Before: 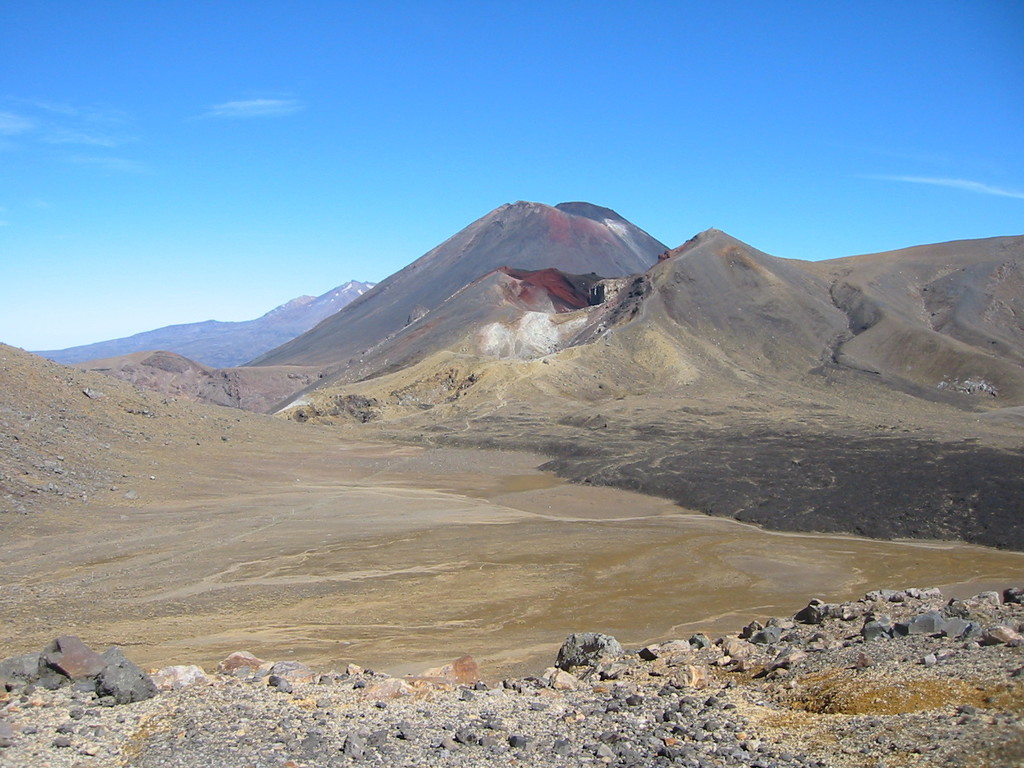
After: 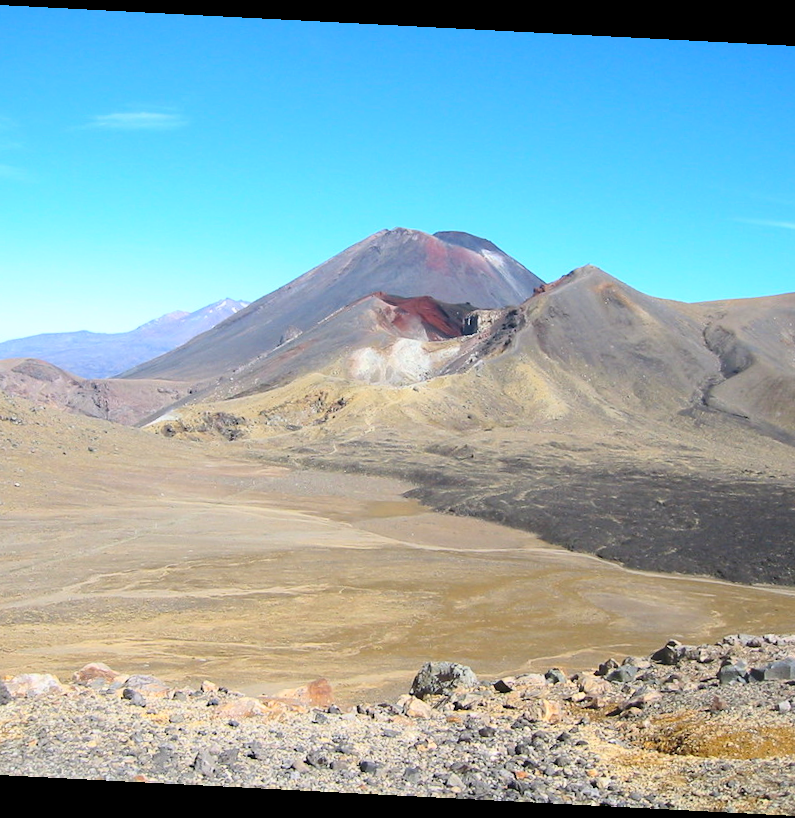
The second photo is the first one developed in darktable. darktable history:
crop and rotate: angle -2.95°, left 14.18%, top 0.021%, right 10.953%, bottom 0.092%
exposure: exposure 0.074 EV, compensate exposure bias true, compensate highlight preservation false
contrast brightness saturation: contrast 0.198, brightness 0.168, saturation 0.225
